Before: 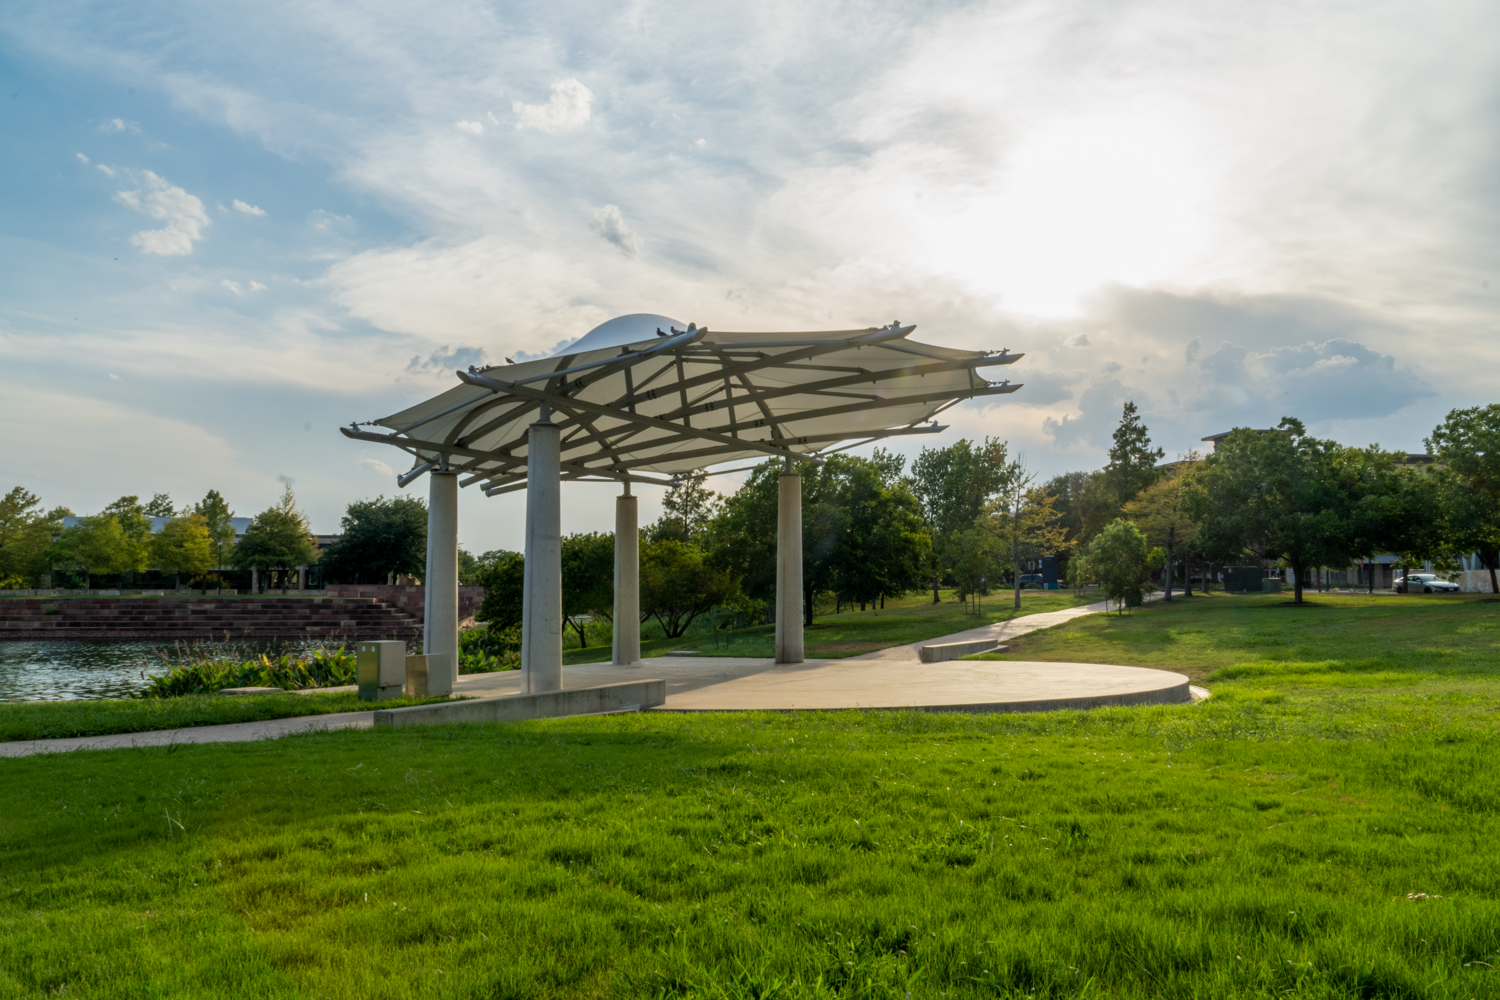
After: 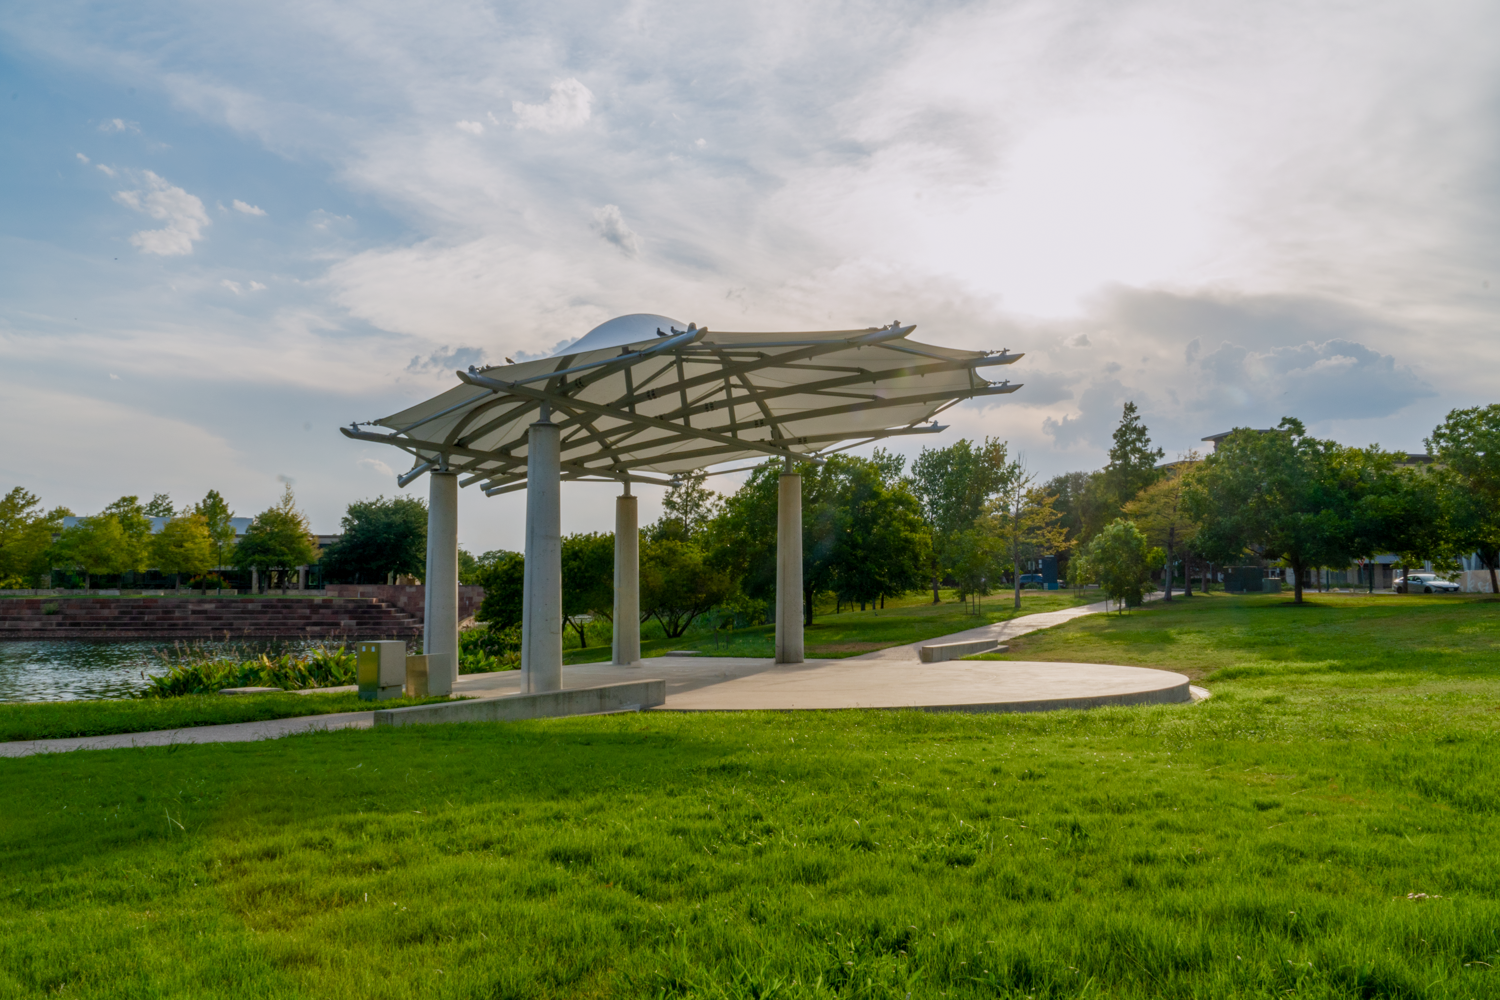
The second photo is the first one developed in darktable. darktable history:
color balance rgb: shadows lift › chroma 1%, shadows lift › hue 113°, highlights gain › chroma 0.2%, highlights gain › hue 333°, perceptual saturation grading › global saturation 20%, perceptual saturation grading › highlights -50%, perceptual saturation grading › shadows 25%, contrast -10%
white balance: red 1.009, blue 1.027
